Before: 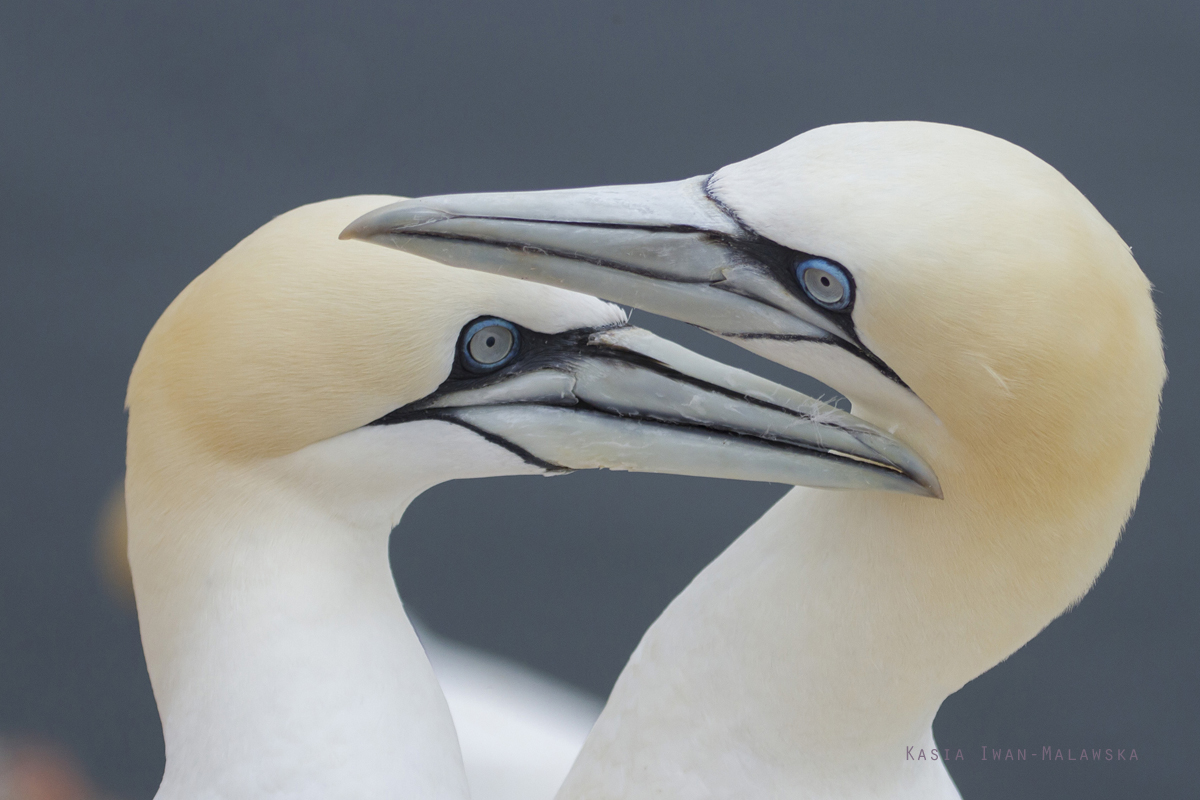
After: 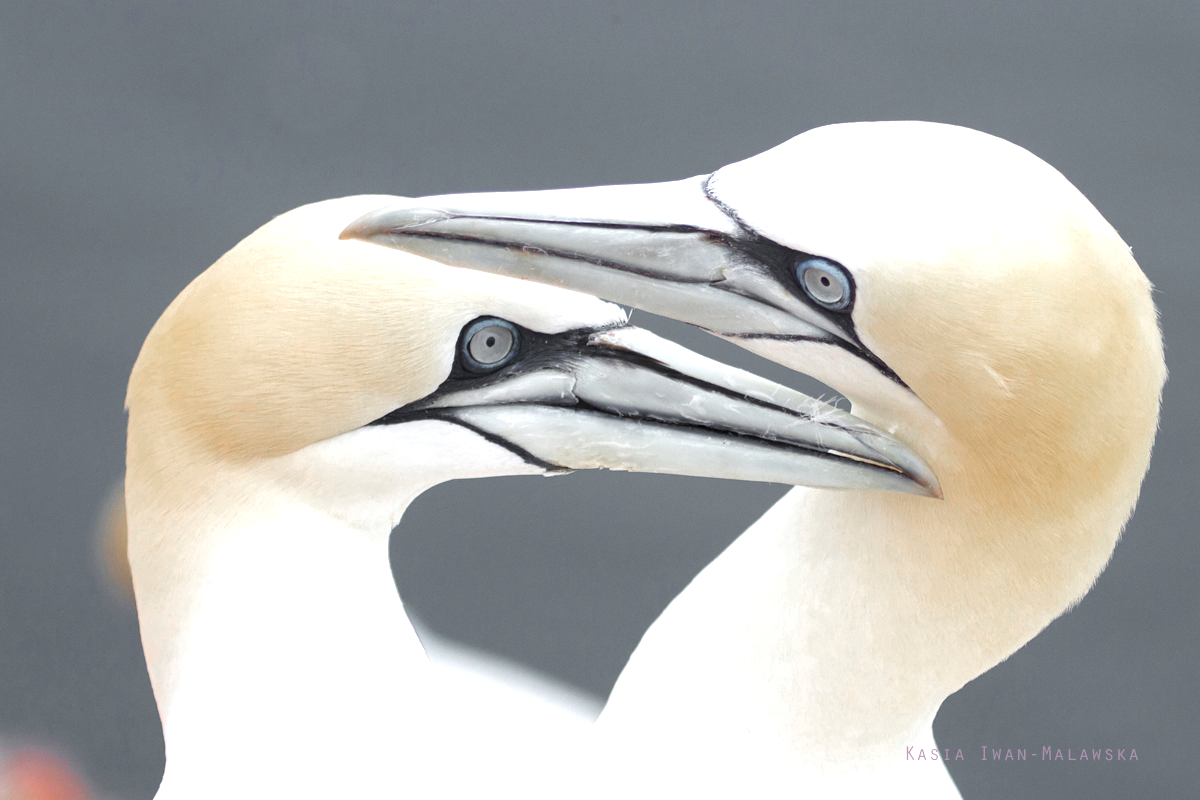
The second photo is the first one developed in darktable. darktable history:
color zones: curves: ch0 [(0, 0.48) (0.209, 0.398) (0.305, 0.332) (0.429, 0.493) (0.571, 0.5) (0.714, 0.5) (0.857, 0.5) (1, 0.48)]; ch1 [(0, 0.736) (0.143, 0.625) (0.225, 0.371) (0.429, 0.256) (0.571, 0.241) (0.714, 0.213) (0.857, 0.48) (1, 0.736)]; ch2 [(0, 0.448) (0.143, 0.498) (0.286, 0.5) (0.429, 0.5) (0.571, 0.5) (0.714, 0.5) (0.857, 0.5) (1, 0.448)]
exposure: black level correction 0, exposure 1.1 EV, compensate exposure bias true, compensate highlight preservation false
